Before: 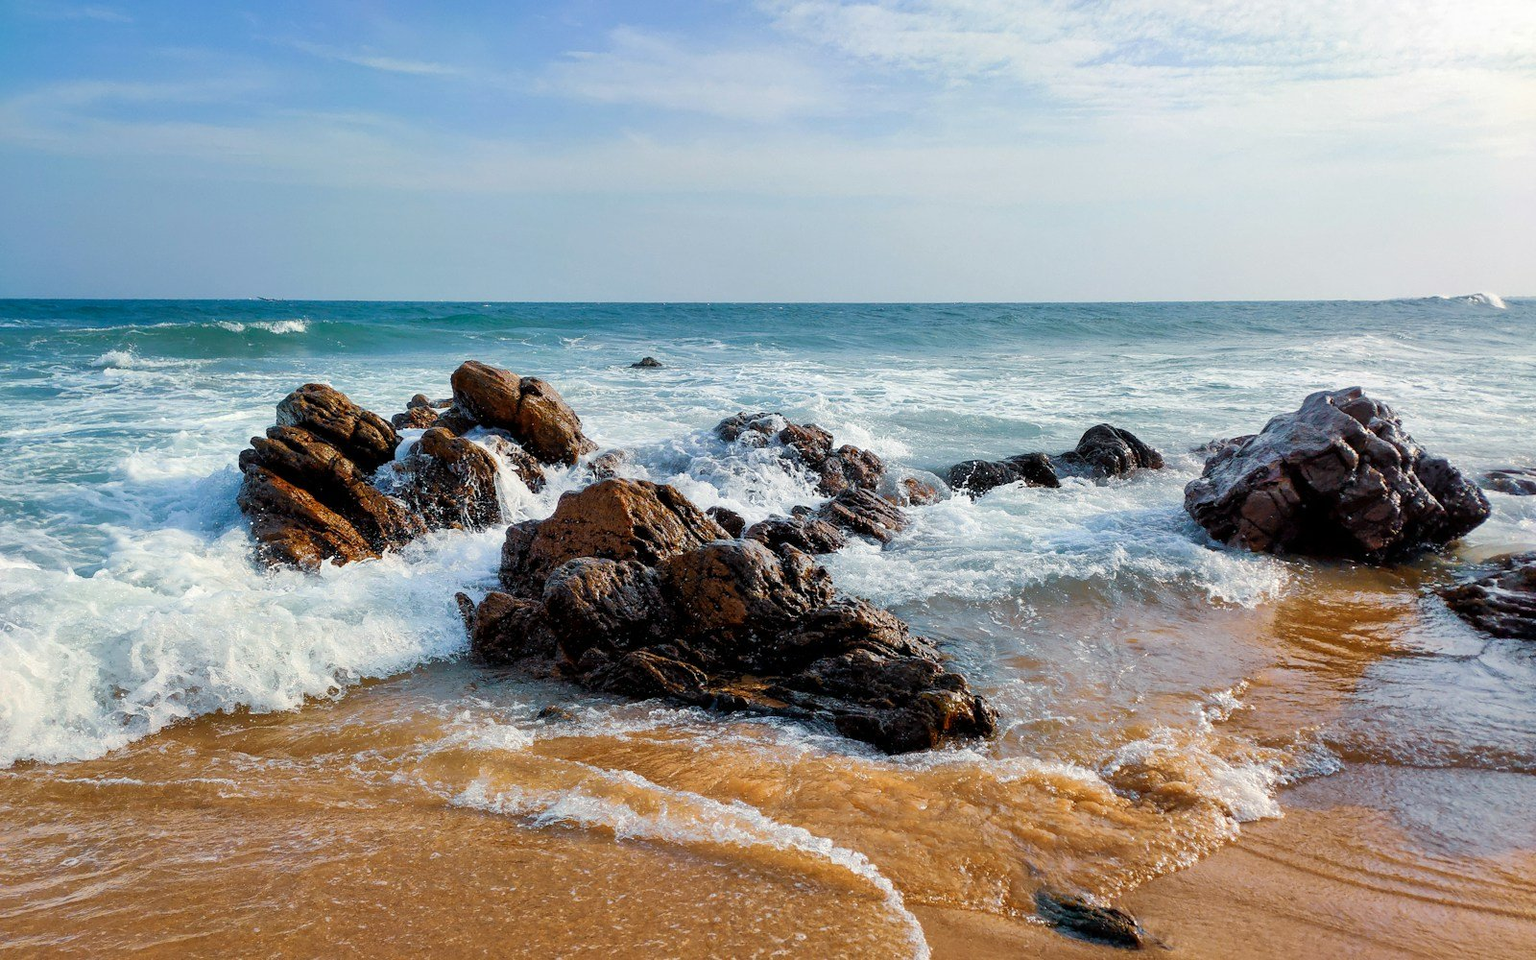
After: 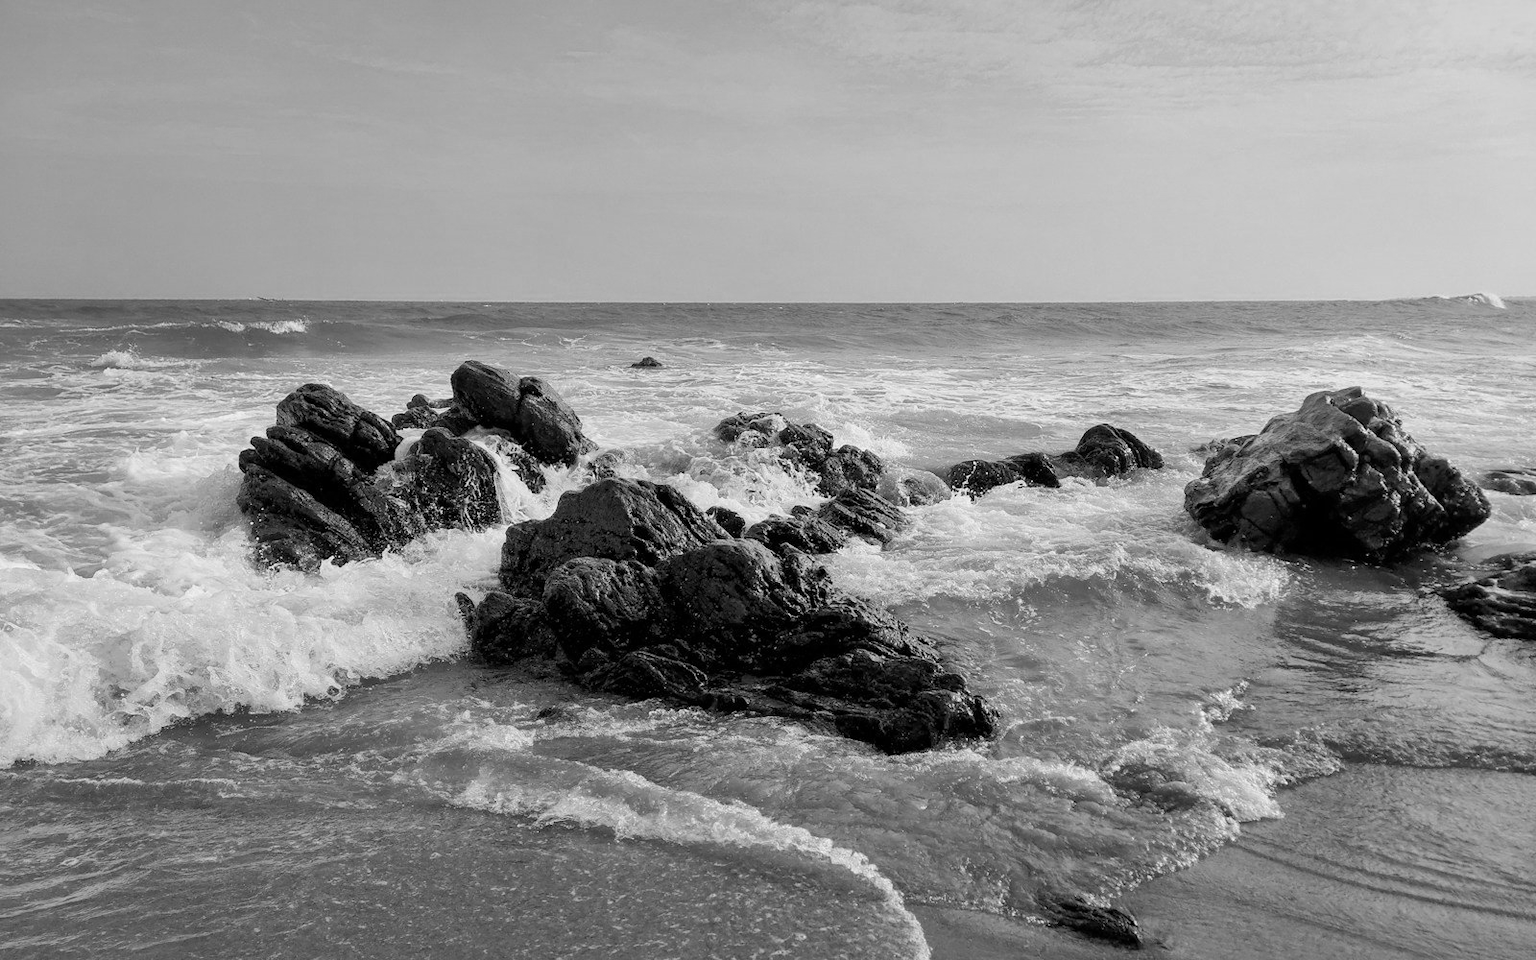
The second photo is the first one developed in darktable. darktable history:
graduated density: density 2.02 EV, hardness 44%, rotation 0.374°, offset 8.21, hue 208.8°, saturation 97%
color calibration: output gray [0.246, 0.254, 0.501, 0], gray › normalize channels true, illuminant same as pipeline (D50), adaptation XYZ, x 0.346, y 0.359, gamut compression 0
